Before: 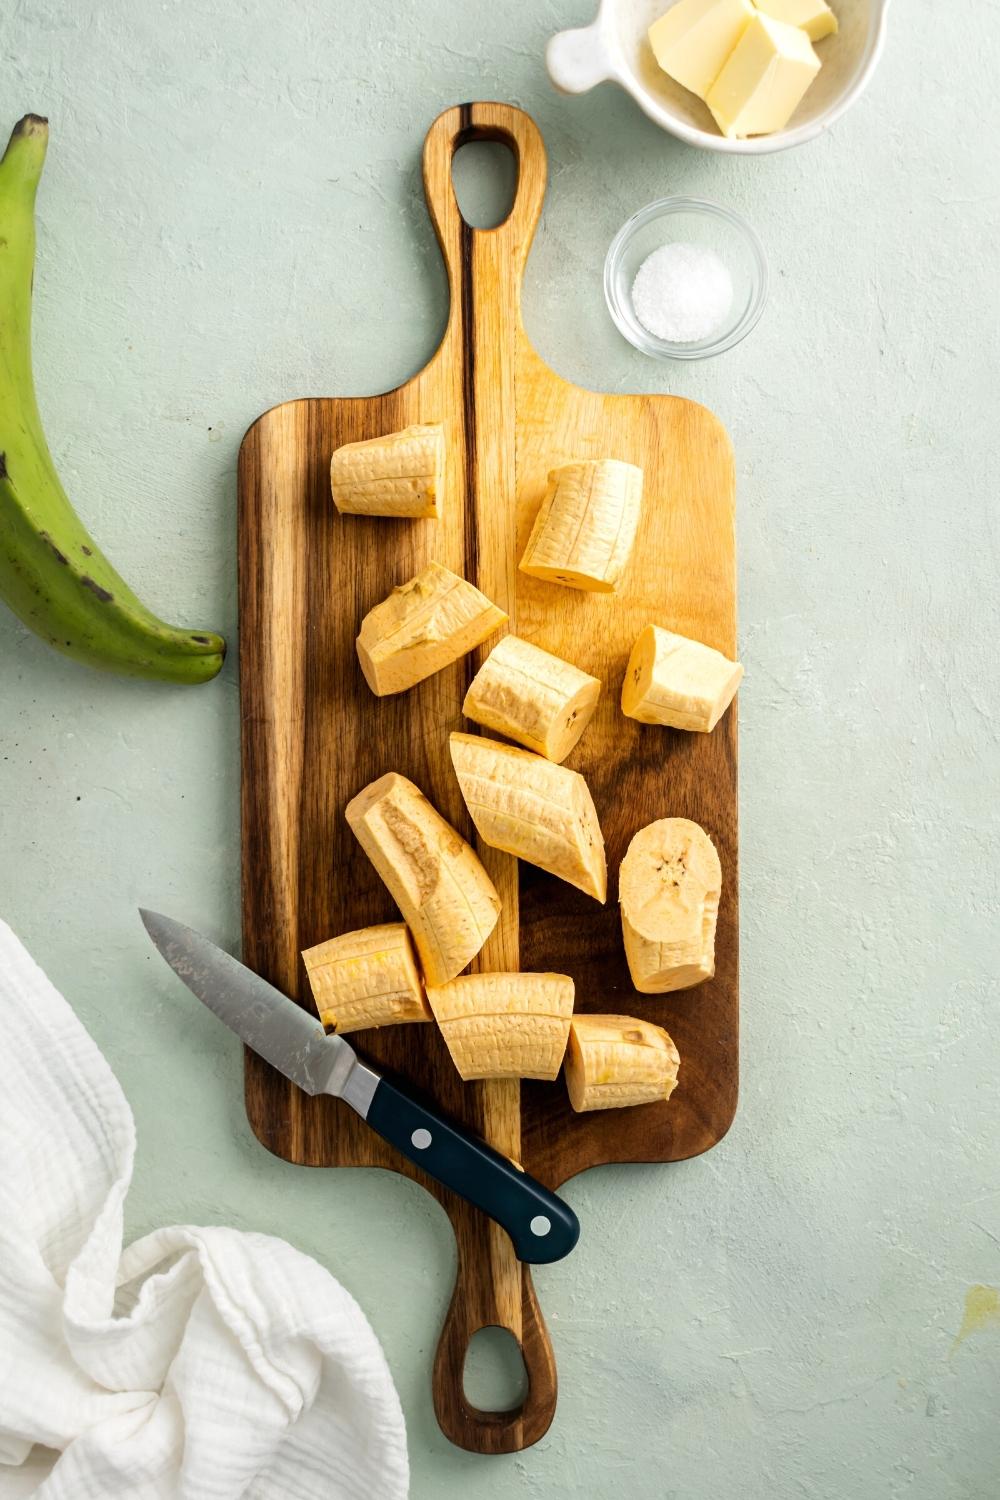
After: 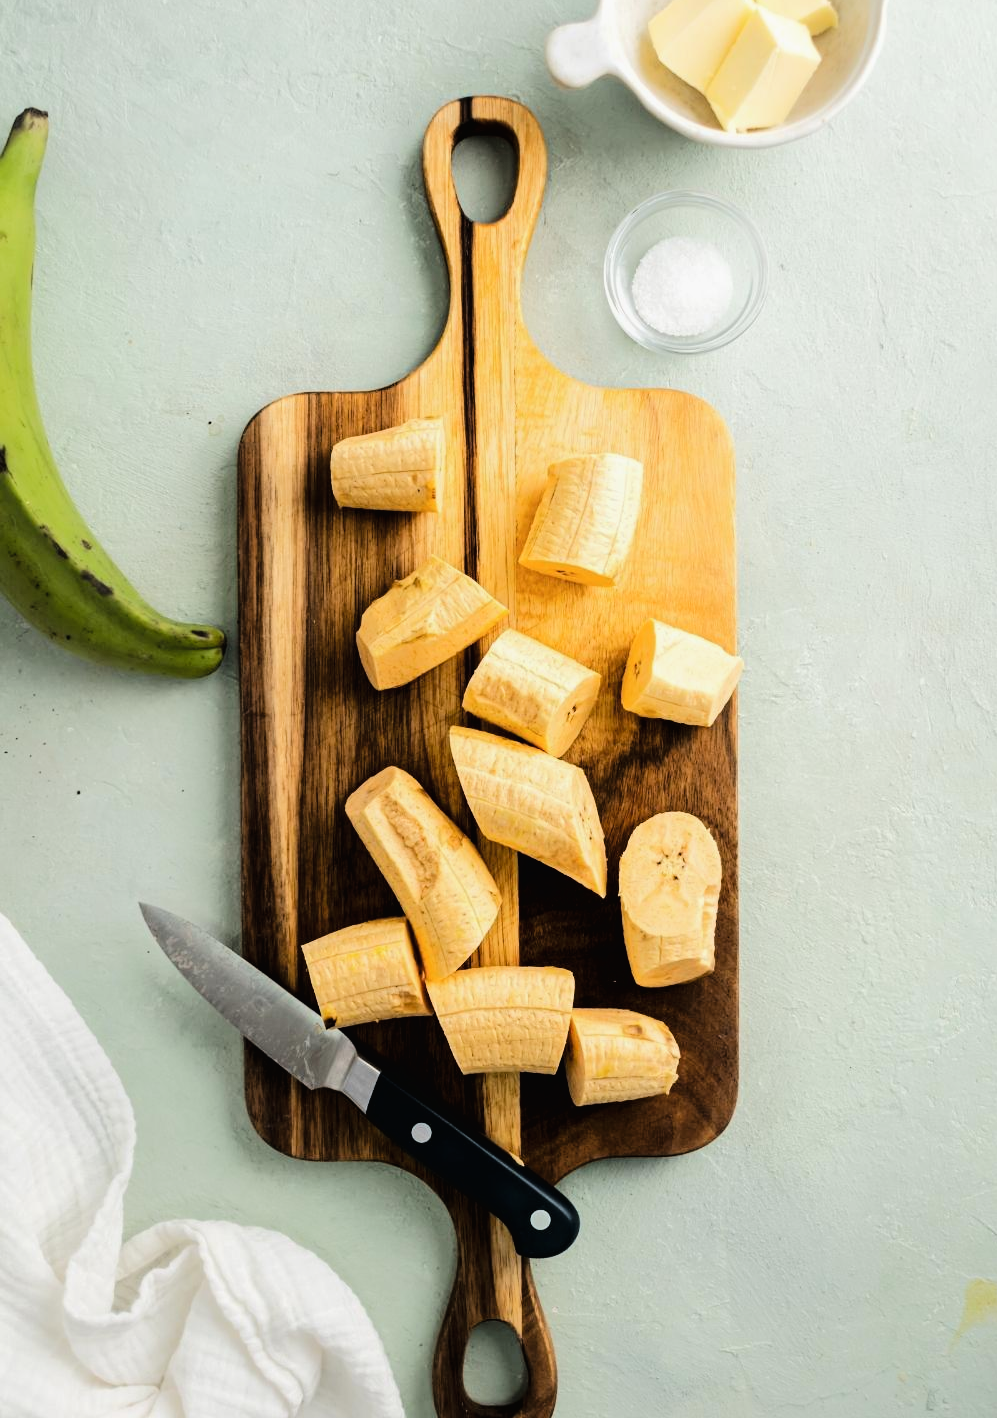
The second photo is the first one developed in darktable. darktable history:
contrast brightness saturation: contrast -0.105, saturation -0.096
exposure: black level correction 0.006, exposure -0.222 EV, compensate exposure bias true, compensate highlight preservation false
tone curve: curves: ch0 [(0.003, 0) (0.066, 0.017) (0.163, 0.09) (0.264, 0.238) (0.395, 0.421) (0.517, 0.56) (0.688, 0.743) (0.791, 0.814) (1, 1)]; ch1 [(0, 0) (0.164, 0.115) (0.337, 0.332) (0.39, 0.398) (0.464, 0.461) (0.501, 0.5) (0.507, 0.503) (0.534, 0.537) (0.577, 0.59) (0.652, 0.681) (0.733, 0.749) (0.811, 0.796) (1, 1)]; ch2 [(0, 0) (0.337, 0.382) (0.464, 0.476) (0.501, 0.502) (0.527, 0.54) (0.551, 0.565) (0.6, 0.59) (0.687, 0.675) (1, 1)], color space Lab, linked channels, preserve colors none
crop: top 0.41%, right 0.259%, bottom 5%
local contrast: mode bilateral grid, contrast 99, coarseness 99, detail 92%, midtone range 0.2
tone equalizer: -8 EV -0.379 EV, -7 EV -0.376 EV, -6 EV -0.37 EV, -5 EV -0.235 EV, -3 EV 0.232 EV, -2 EV 0.322 EV, -1 EV 0.375 EV, +0 EV 0.404 EV, edges refinement/feathering 500, mask exposure compensation -1.57 EV, preserve details no
